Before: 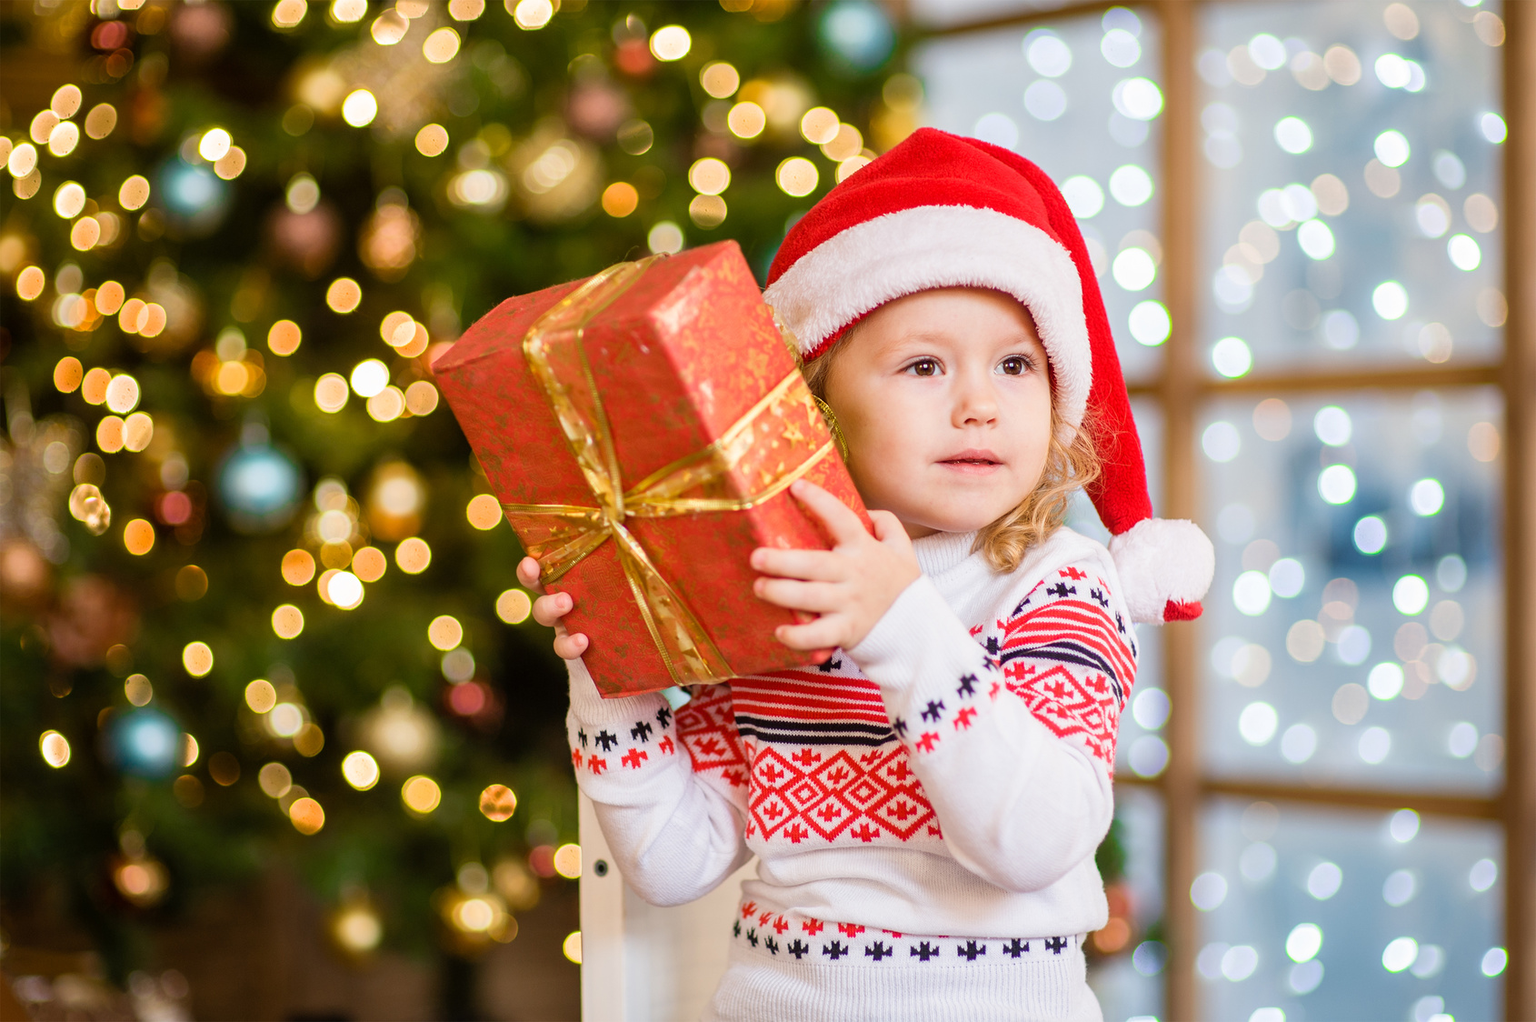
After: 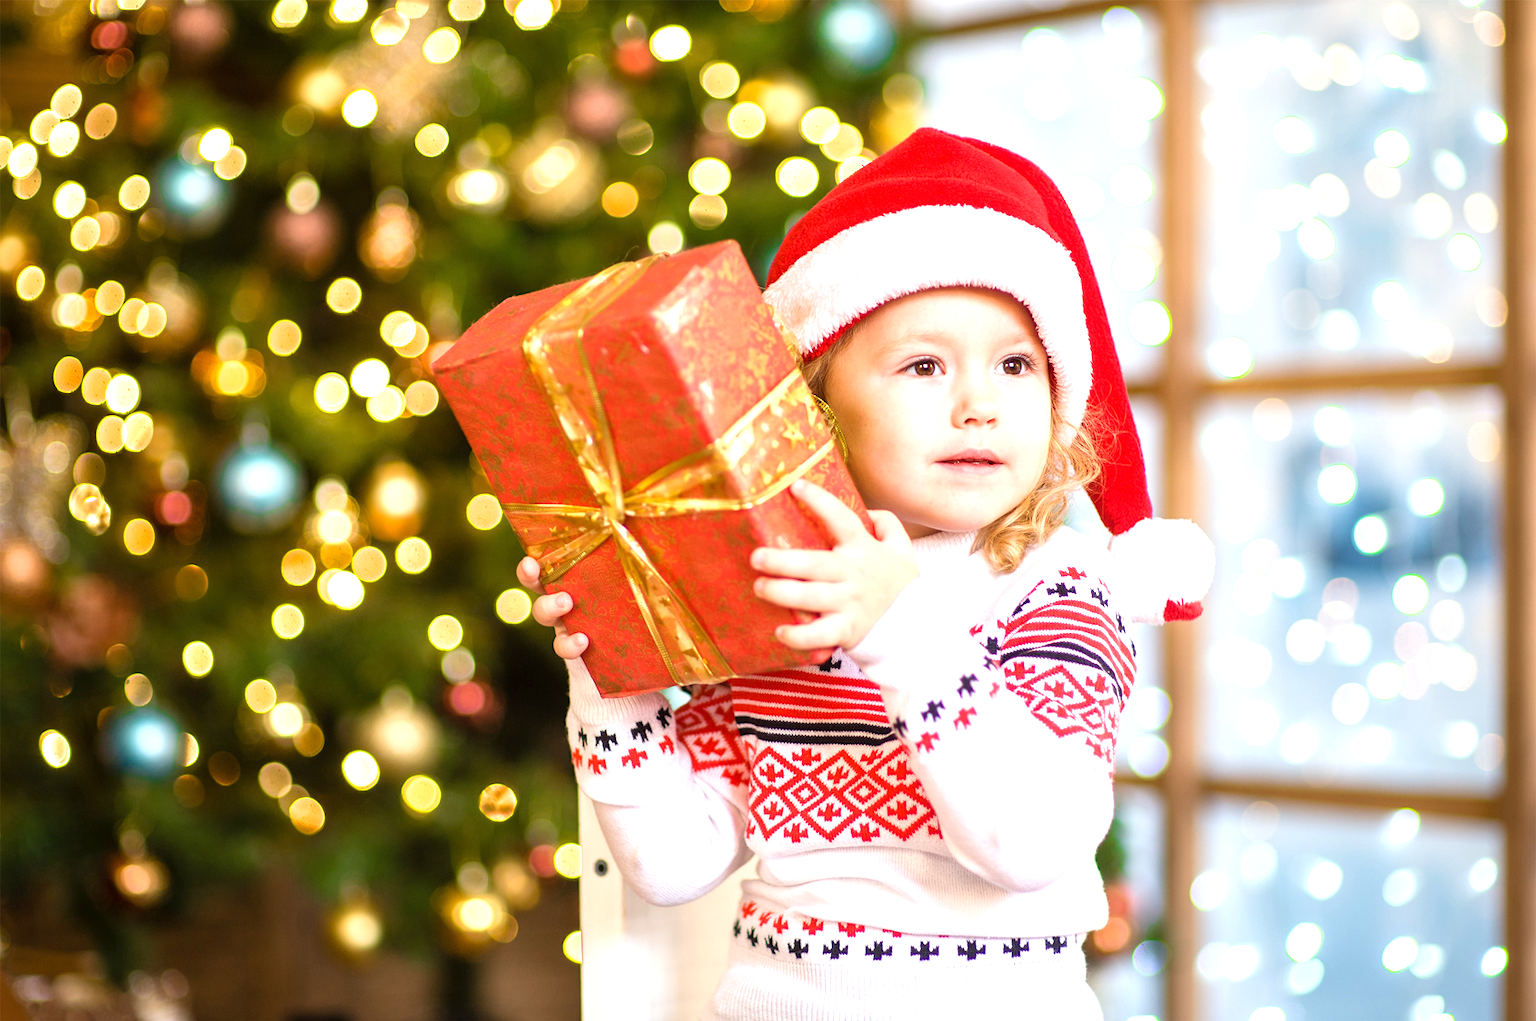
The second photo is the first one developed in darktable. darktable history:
exposure: exposure 0.788 EV, compensate exposure bias true, compensate highlight preservation false
